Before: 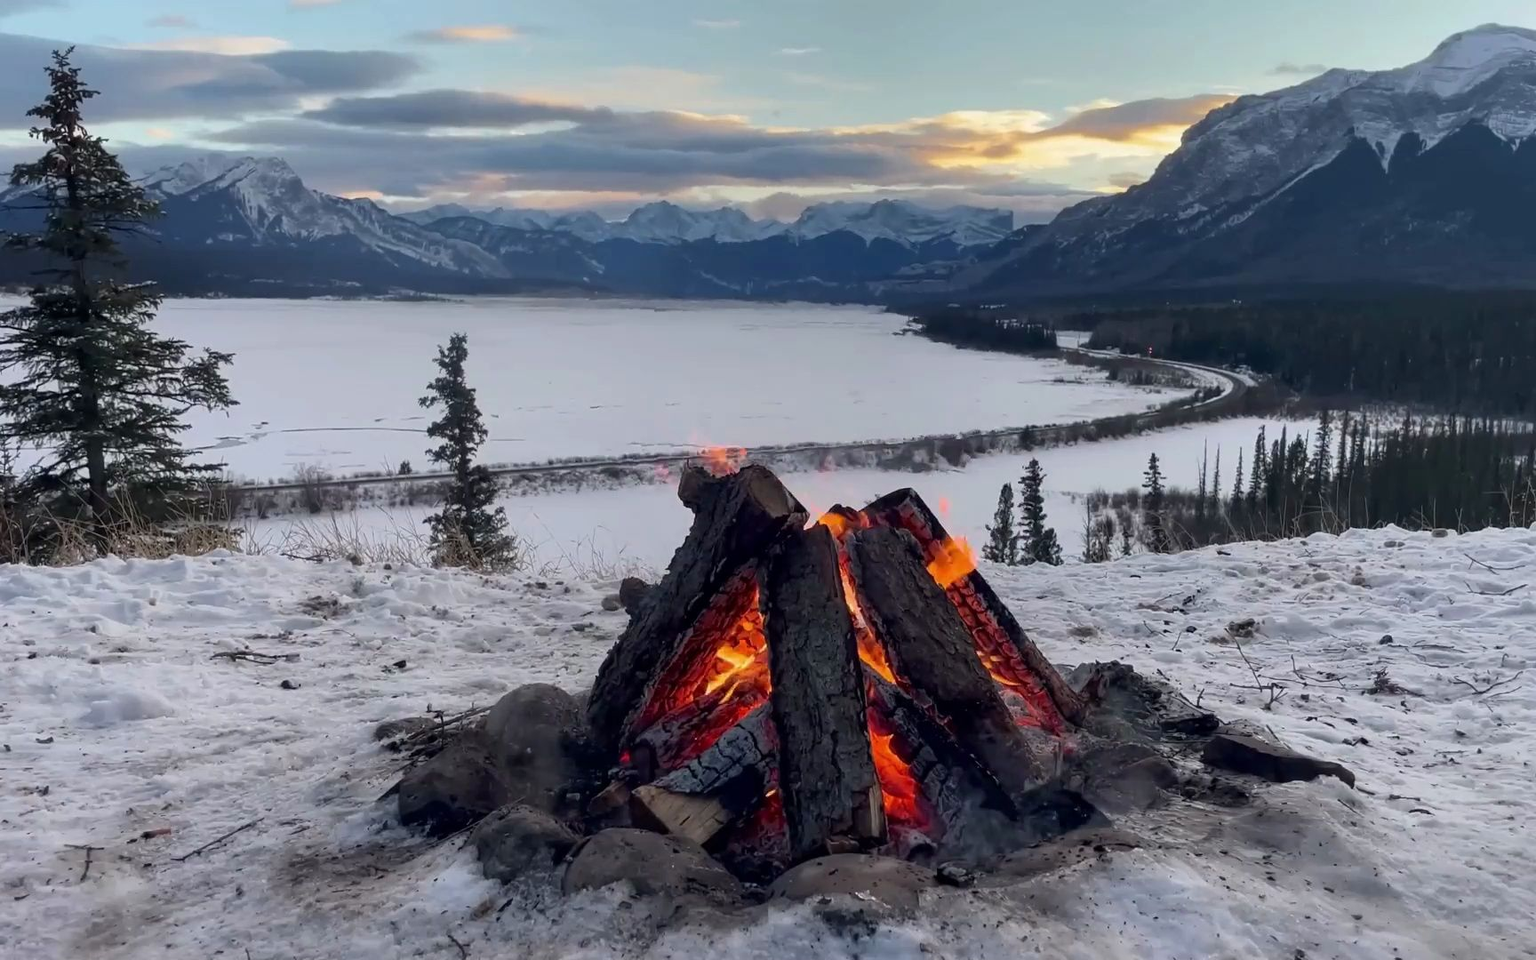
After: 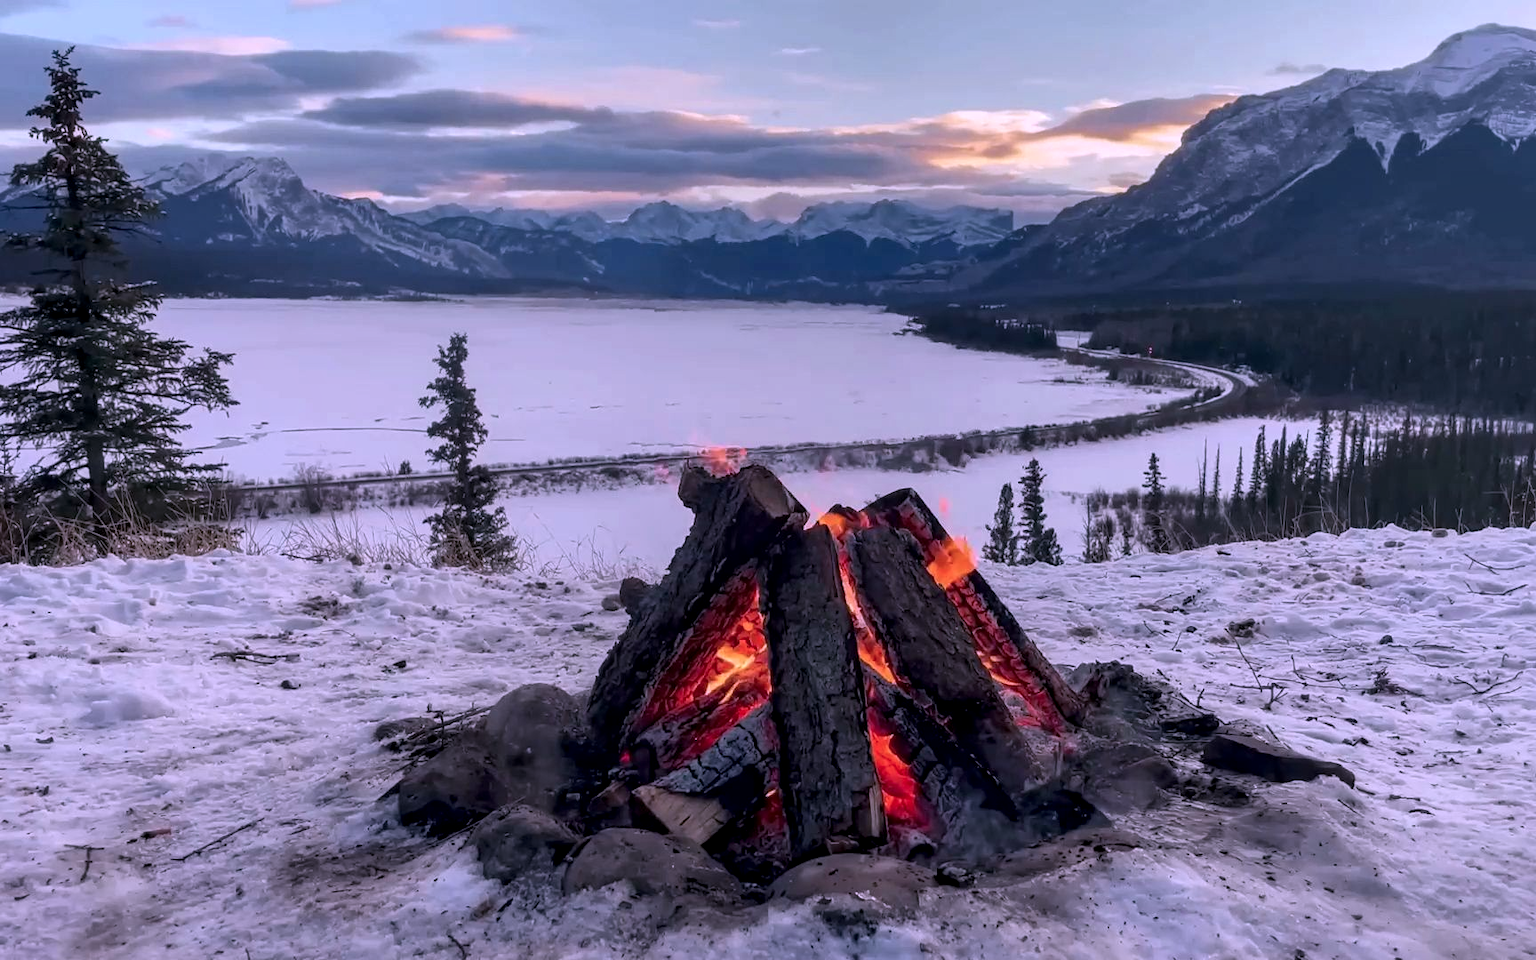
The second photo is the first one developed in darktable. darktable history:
local contrast: on, module defaults
color correction: highlights a* 15.06, highlights b* -24.39
